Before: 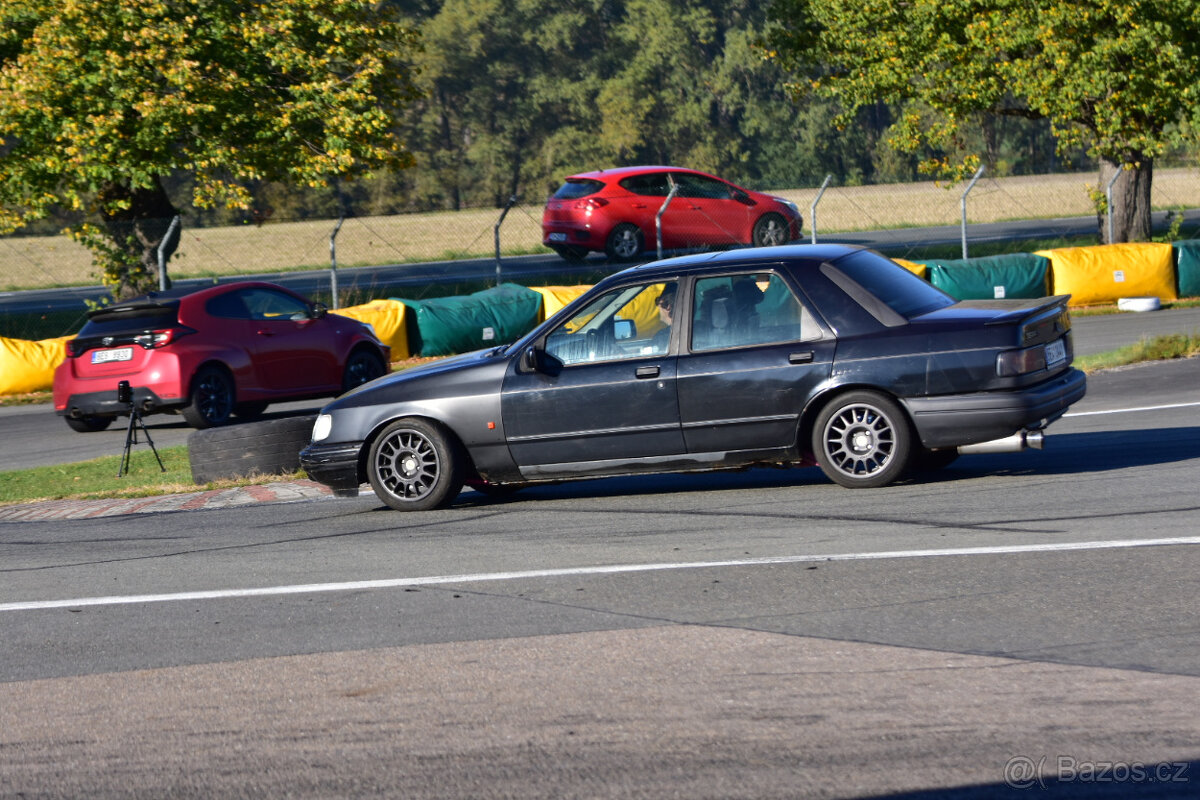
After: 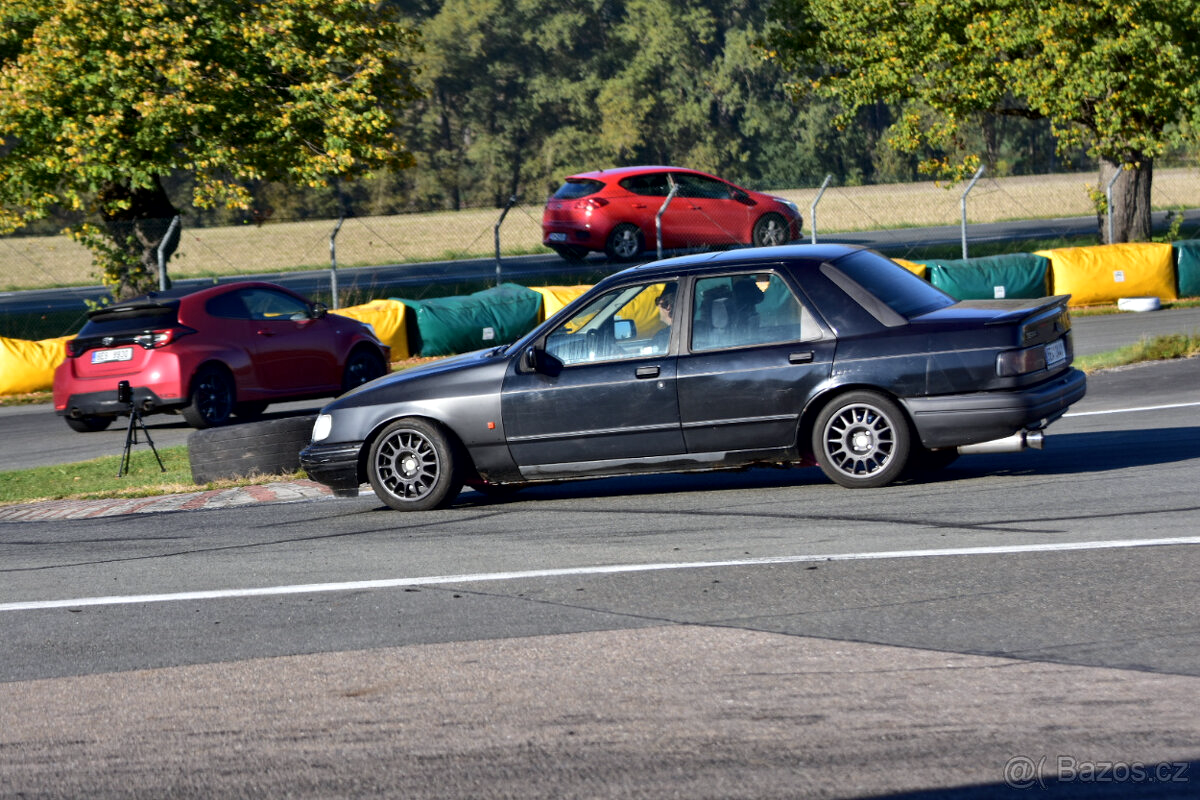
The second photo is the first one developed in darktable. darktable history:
local contrast: mode bilateral grid, contrast 20, coarseness 50, detail 141%, midtone range 0.2
white balance: red 0.986, blue 1.01
